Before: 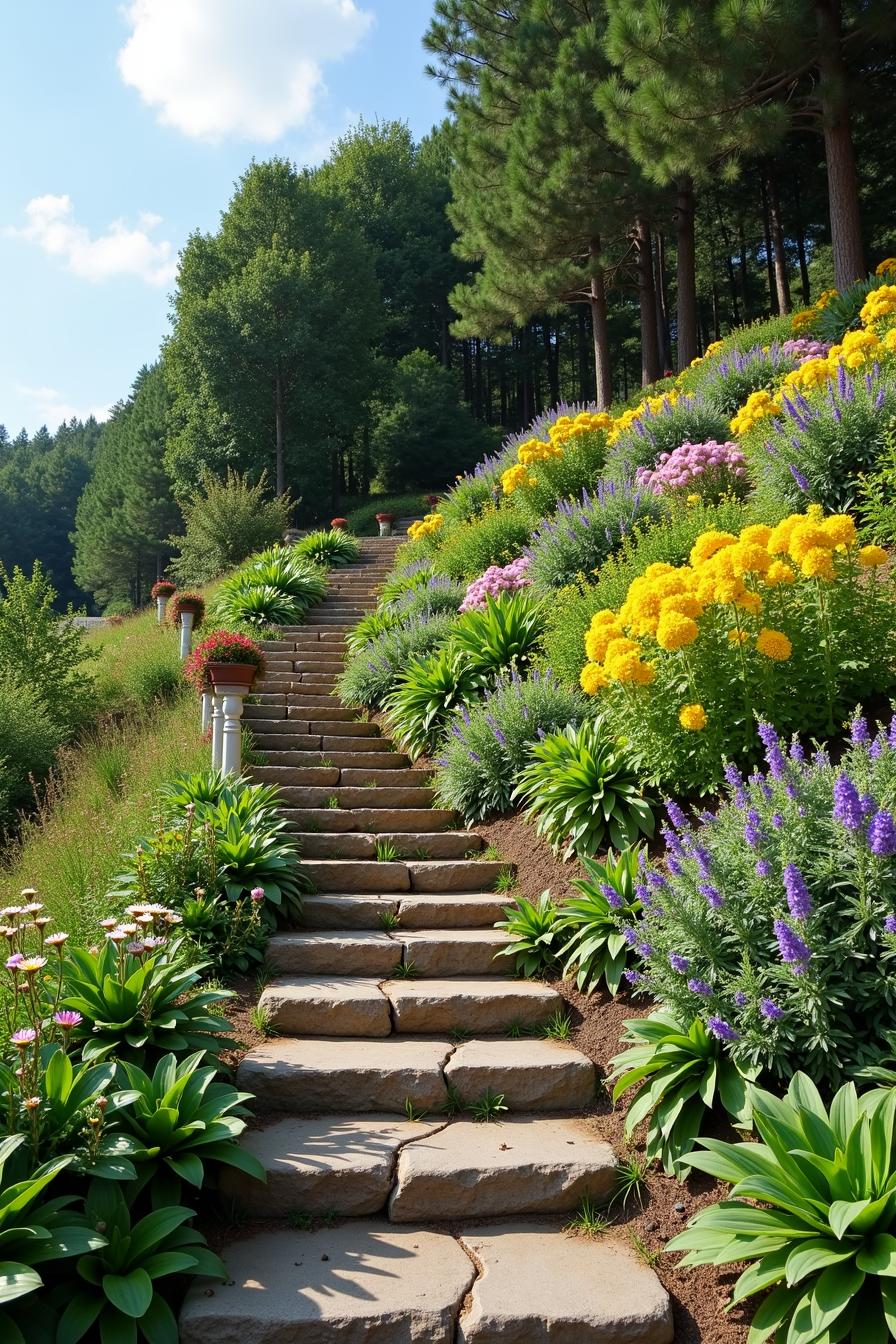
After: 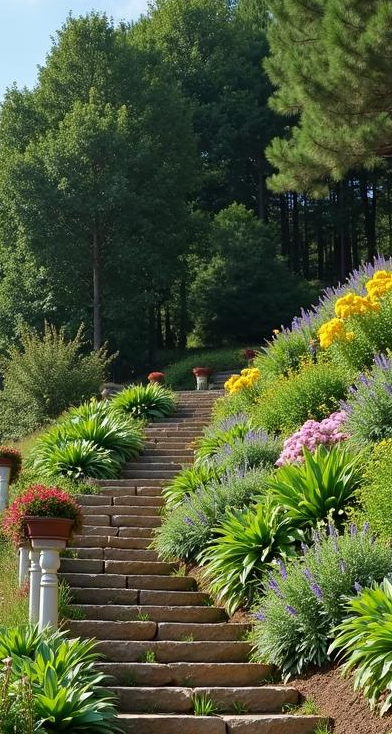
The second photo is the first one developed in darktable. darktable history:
crop: left 20.455%, top 10.875%, right 35.705%, bottom 34.502%
